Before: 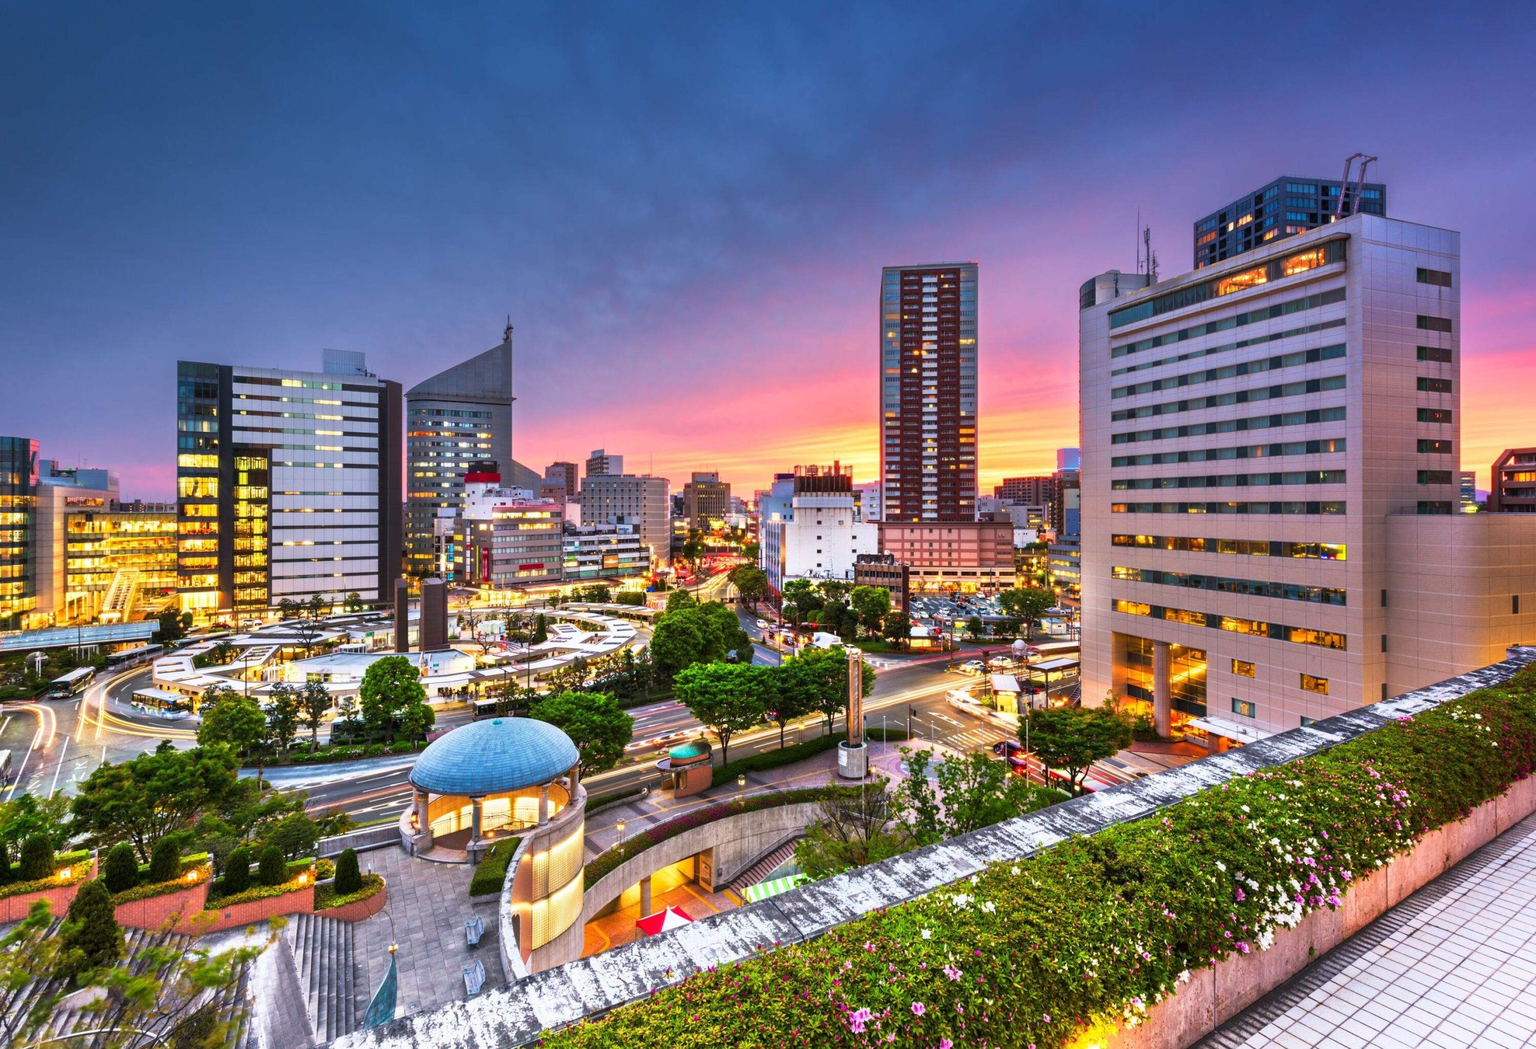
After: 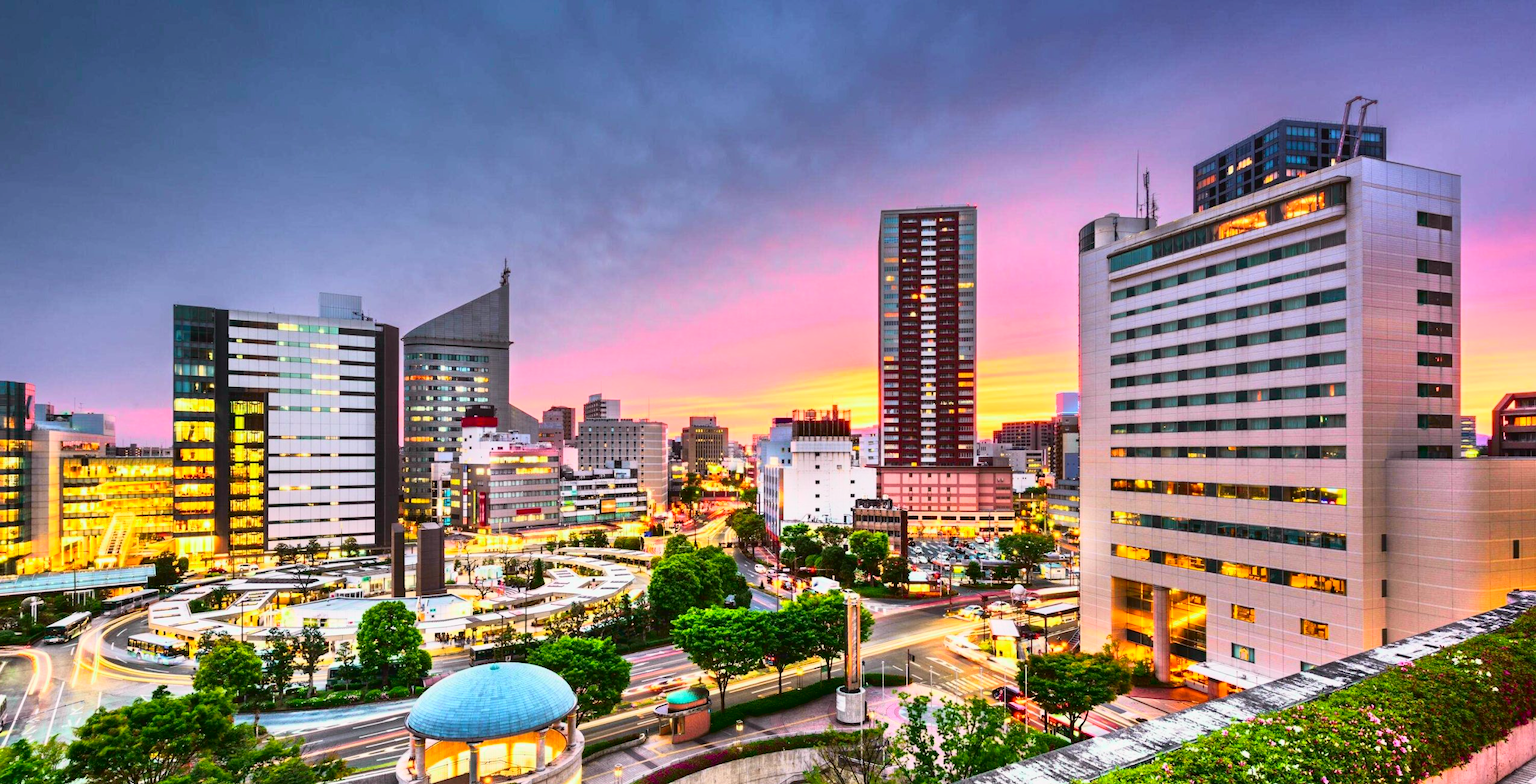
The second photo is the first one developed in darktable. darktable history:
tone curve: curves: ch0 [(0, 0.036) (0.037, 0.042) (0.167, 0.143) (0.433, 0.502) (0.531, 0.637) (0.696, 0.825) (0.856, 0.92) (1, 0.98)]; ch1 [(0, 0) (0.424, 0.383) (0.482, 0.459) (0.501, 0.5) (0.522, 0.526) (0.559, 0.563) (0.604, 0.646) (0.715, 0.729) (1, 1)]; ch2 [(0, 0) (0.369, 0.388) (0.45, 0.48) (0.499, 0.502) (0.504, 0.504) (0.512, 0.526) (0.581, 0.595) (0.708, 0.786) (1, 1)], color space Lab, independent channels, preserve colors none
crop: left 0.317%, top 5.542%, bottom 19.921%
